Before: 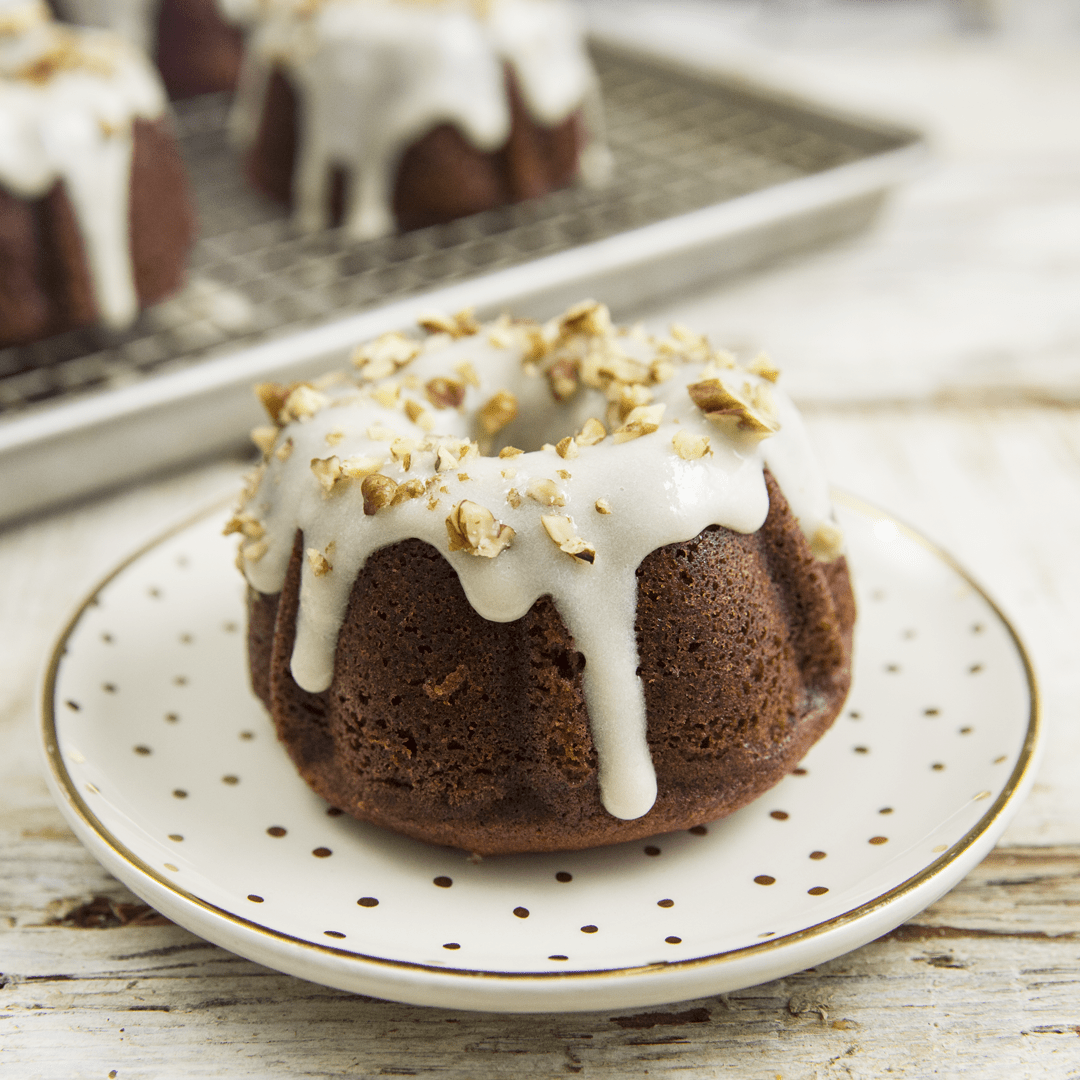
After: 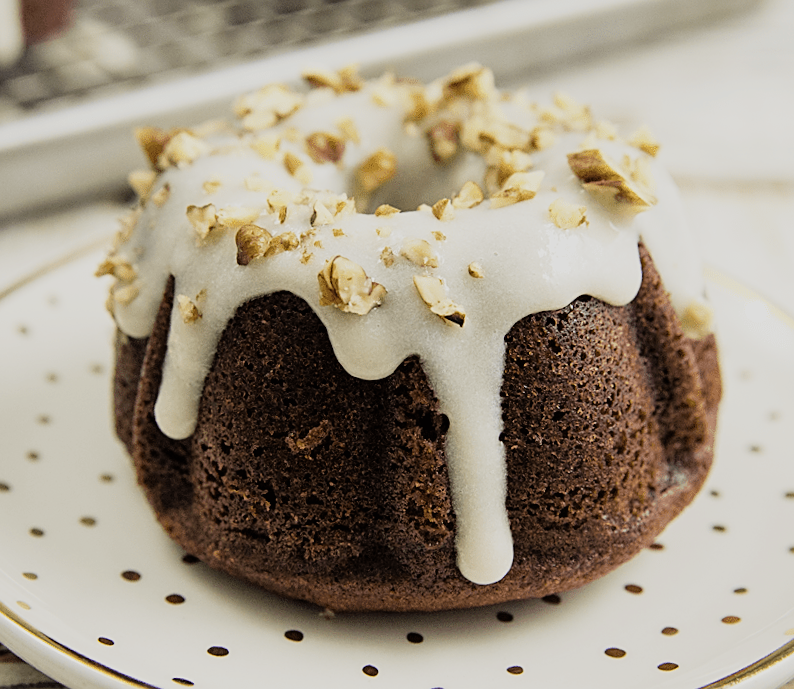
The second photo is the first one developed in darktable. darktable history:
filmic rgb: black relative exposure -7.75 EV, white relative exposure 4.4 EV, threshold 3 EV, hardness 3.76, latitude 50%, contrast 1.1, color science v5 (2021), contrast in shadows safe, contrast in highlights safe, enable highlight reconstruction true
crop and rotate: angle -3.37°, left 9.79%, top 20.73%, right 12.42%, bottom 11.82%
sharpen: on, module defaults
